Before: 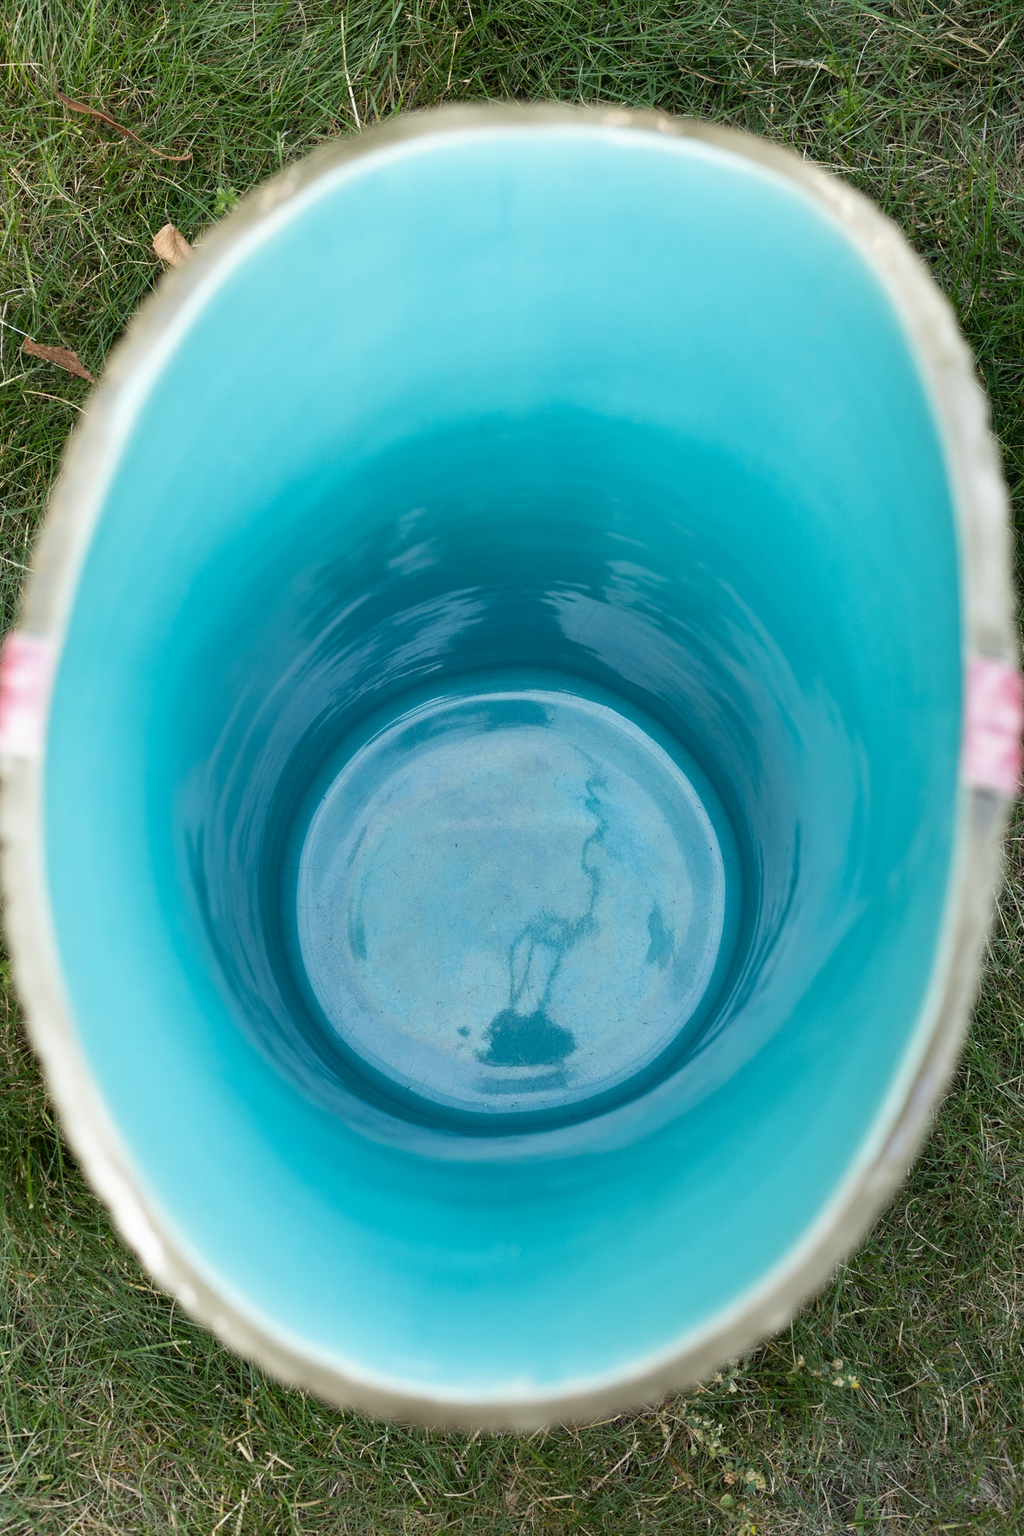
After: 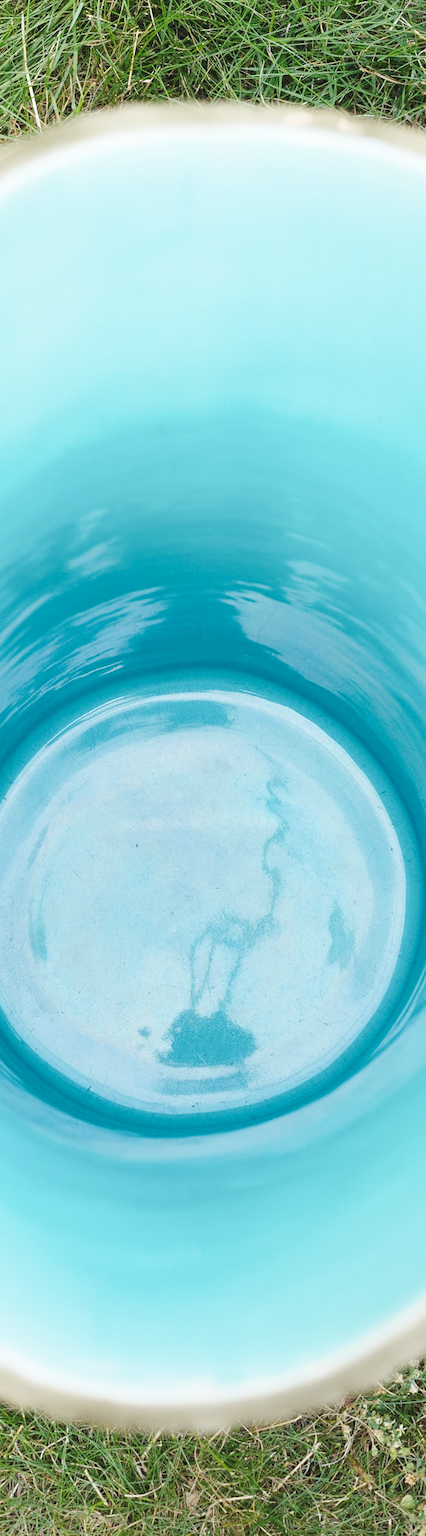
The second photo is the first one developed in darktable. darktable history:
crop: left 31.229%, right 27.105%
base curve: curves: ch0 [(0, 0.007) (0.028, 0.063) (0.121, 0.311) (0.46, 0.743) (0.859, 0.957) (1, 1)], preserve colors none
